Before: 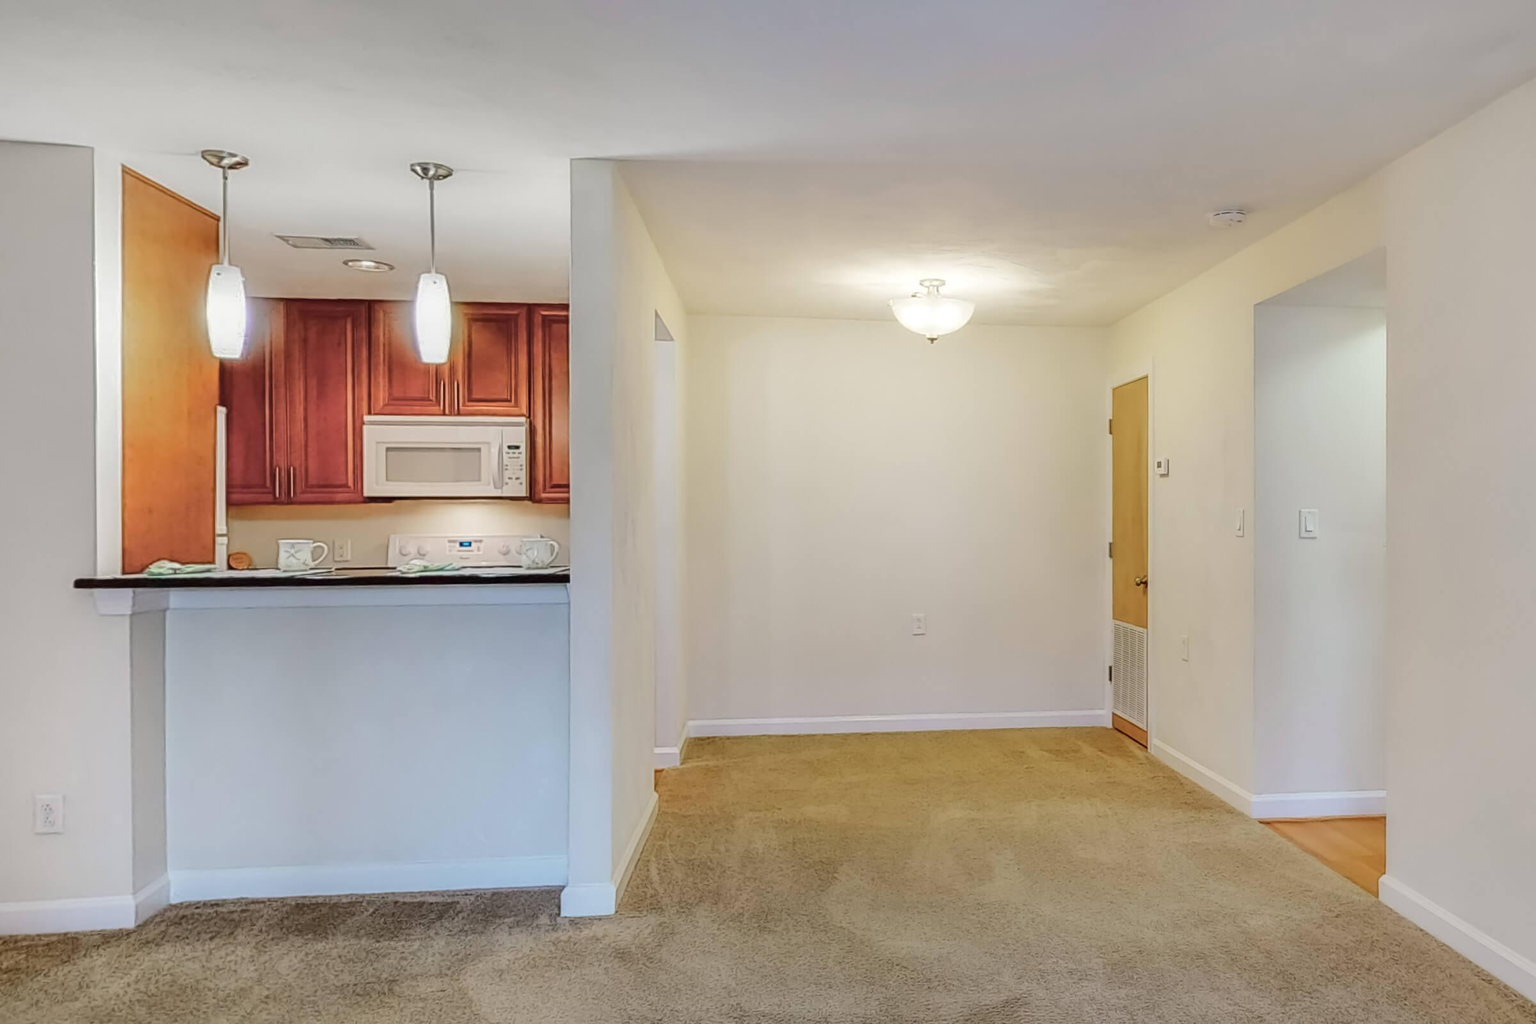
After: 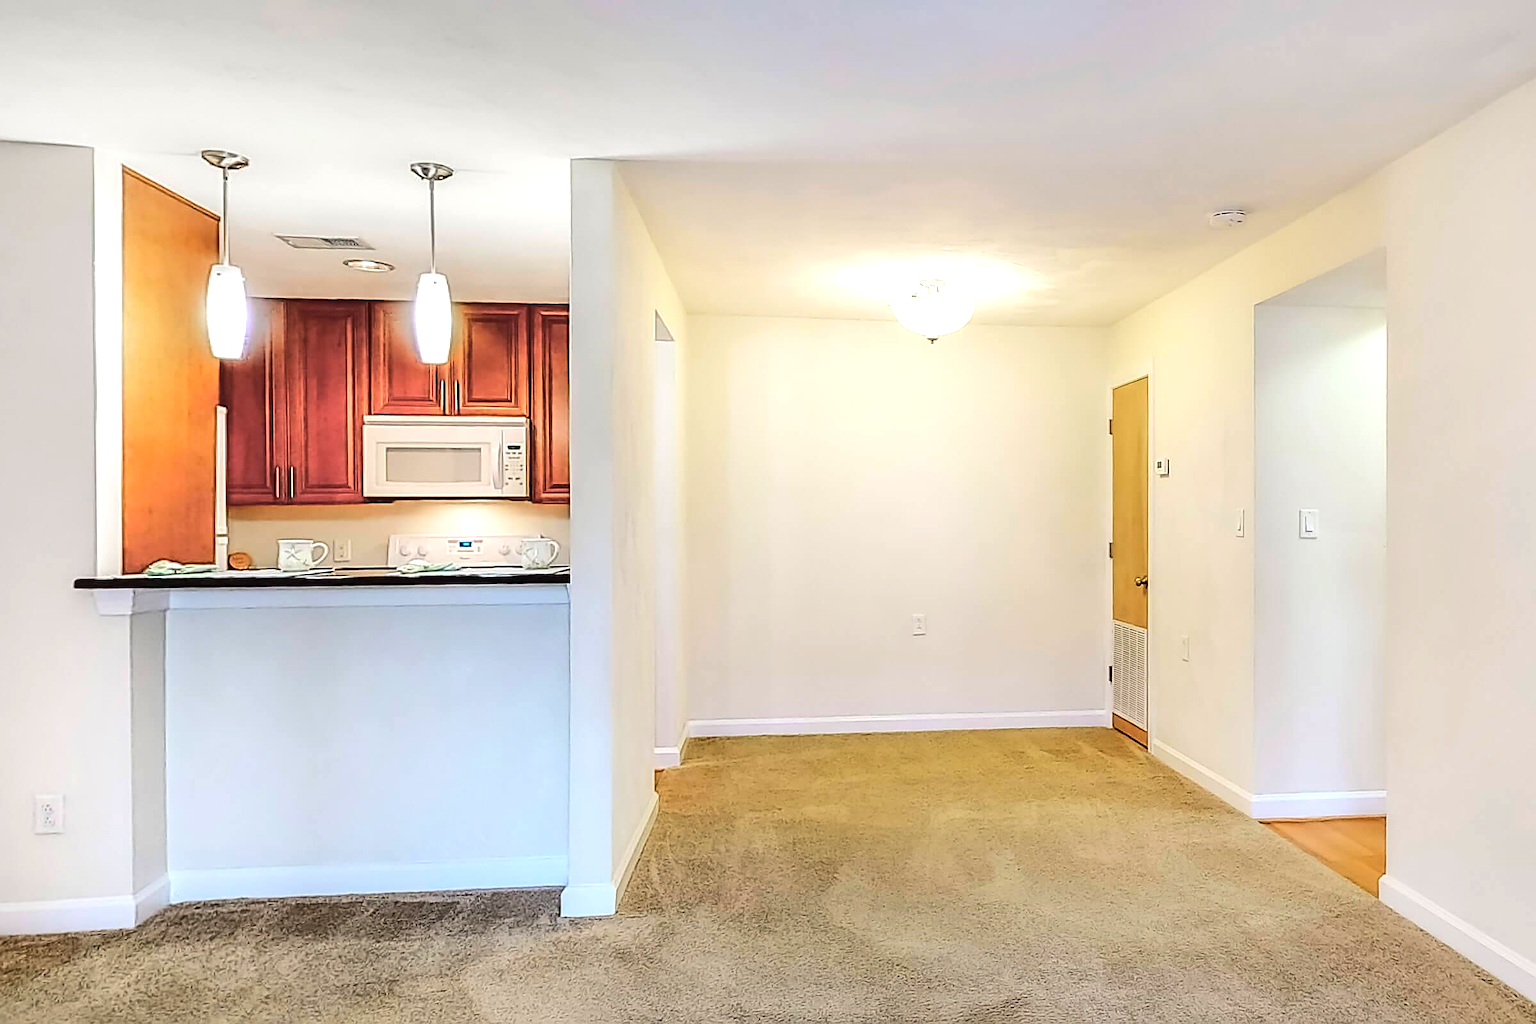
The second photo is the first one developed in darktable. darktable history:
contrast brightness saturation: brightness 0.09, saturation 0.19
tone equalizer: -8 EV -0.75 EV, -7 EV -0.7 EV, -6 EV -0.6 EV, -5 EV -0.4 EV, -3 EV 0.4 EV, -2 EV 0.6 EV, -1 EV 0.7 EV, +0 EV 0.75 EV, edges refinement/feathering 500, mask exposure compensation -1.57 EV, preserve details no
sharpen: radius 1.4, amount 1.25, threshold 0.7
